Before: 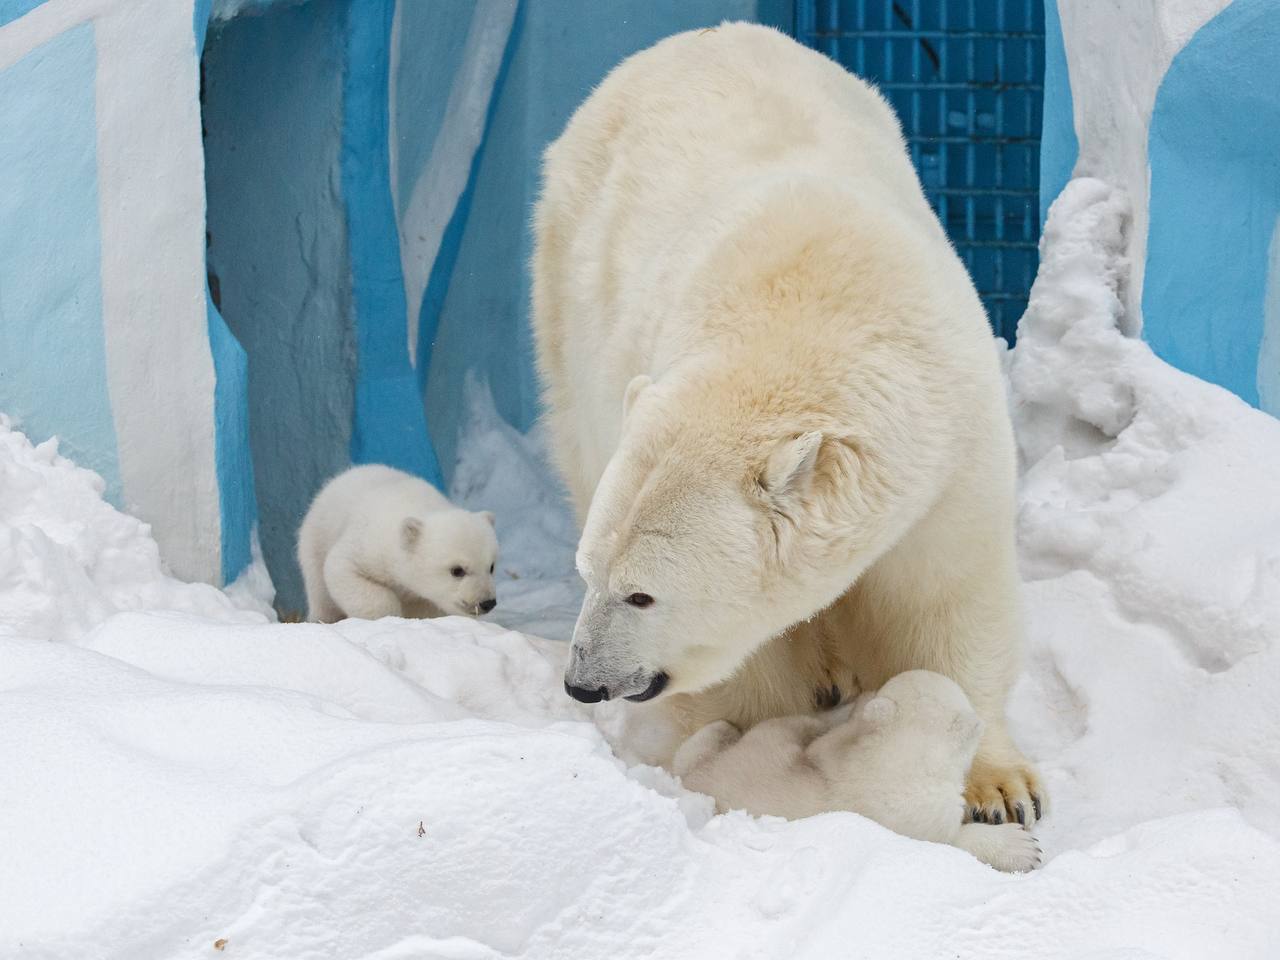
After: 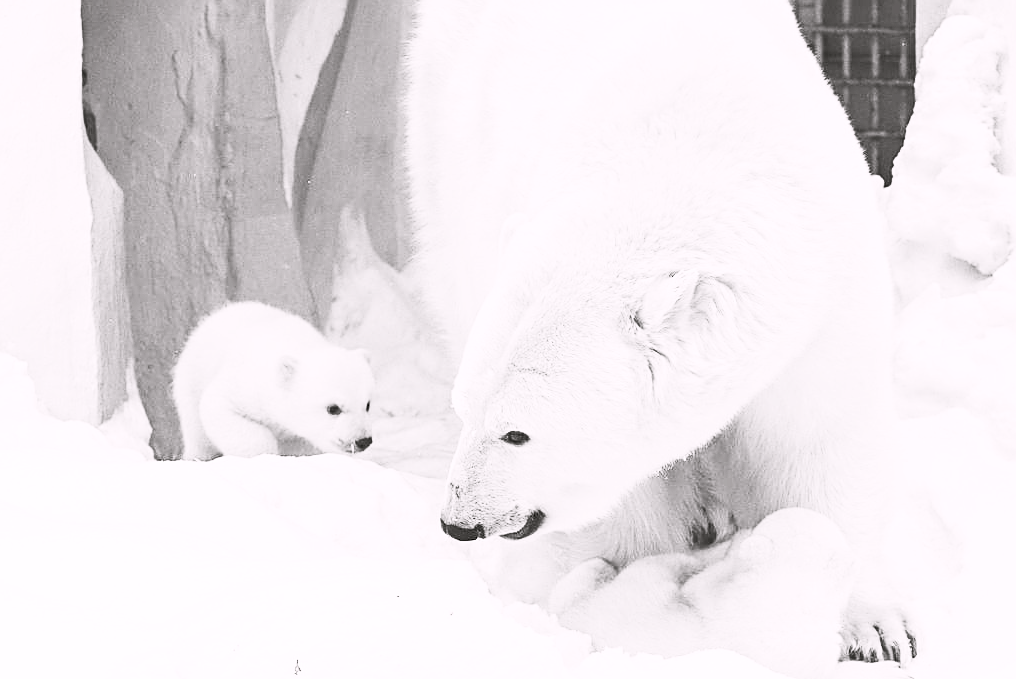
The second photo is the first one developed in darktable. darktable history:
crop: left 9.712%, top 16.928%, right 10.845%, bottom 12.332%
exposure: exposure 0.566 EV, compensate highlight preservation false
color correction: highlights a* 3.12, highlights b* -1.55, shadows a* -0.101, shadows b* 2.52, saturation 0.98
levels: levels [0, 0.499, 1]
contrast equalizer: octaves 7, y [[0.6 ×6], [0.55 ×6], [0 ×6], [0 ×6], [0 ×6]], mix -0.2
sharpen: on, module defaults
color balance rgb: perceptual saturation grading › global saturation -0.31%, global vibrance -8%, contrast -13%, saturation formula JzAzBz (2021)
contrast brightness saturation: contrast 0.53, brightness 0.47, saturation -1
